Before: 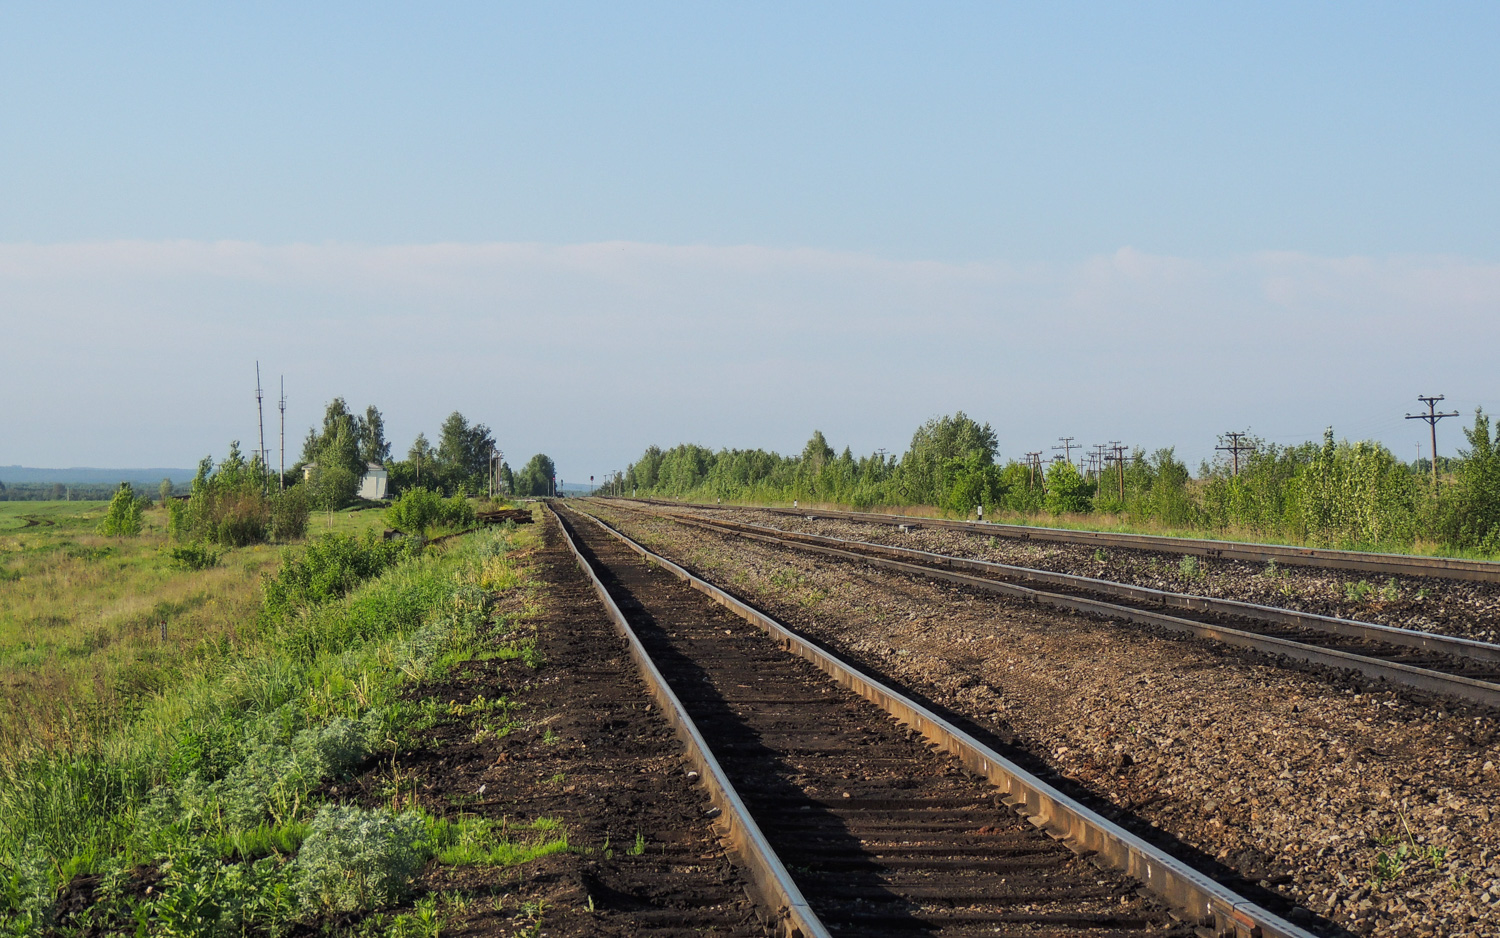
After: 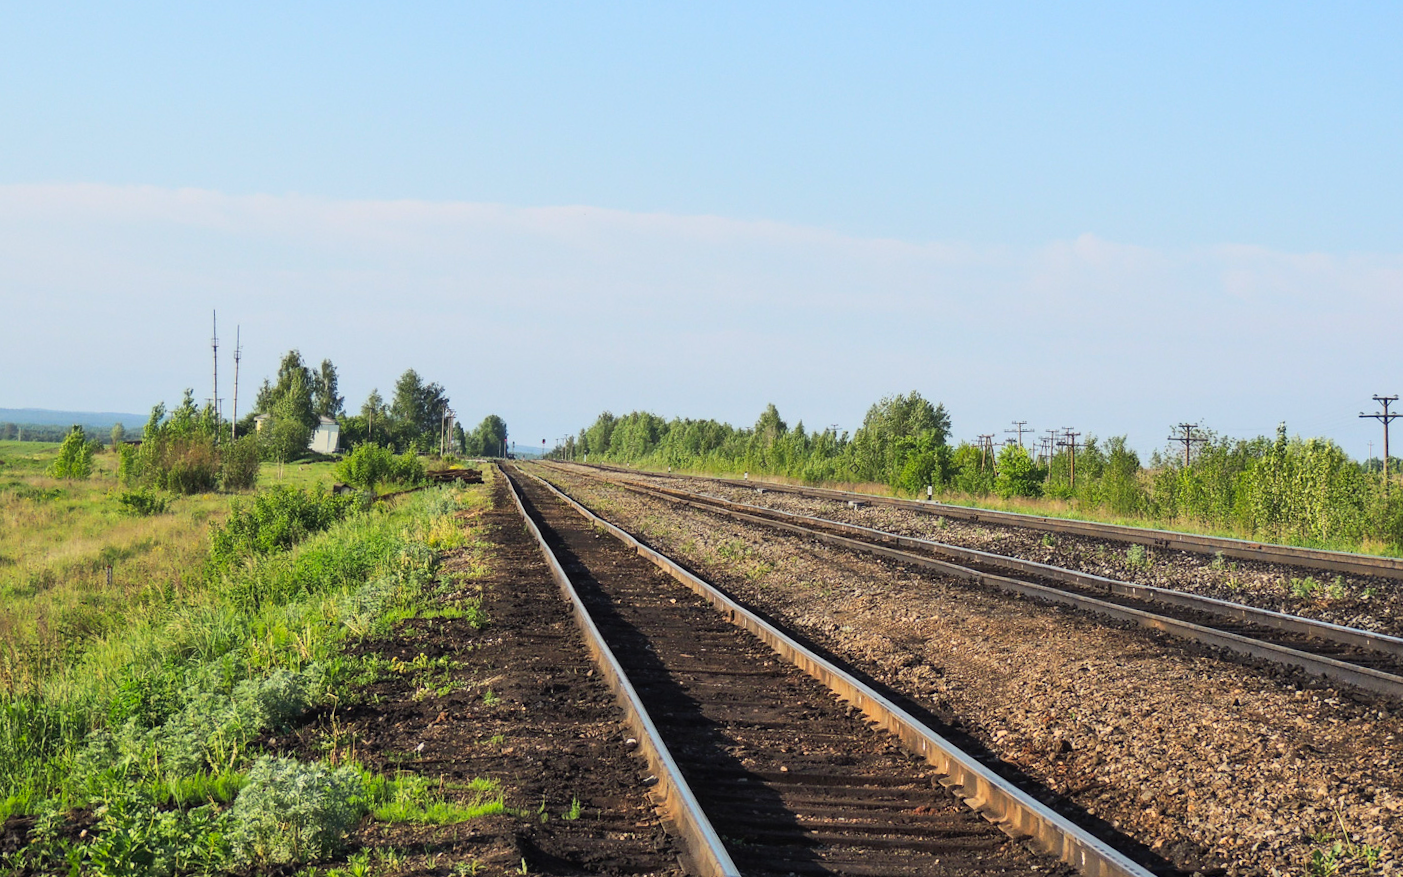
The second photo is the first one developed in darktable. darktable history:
contrast brightness saturation: contrast 0.195, brightness 0.169, saturation 0.217
shadows and highlights: shadows 29.2, highlights -29.52, low approximation 0.01, soften with gaussian
crop and rotate: angle -2.49°
